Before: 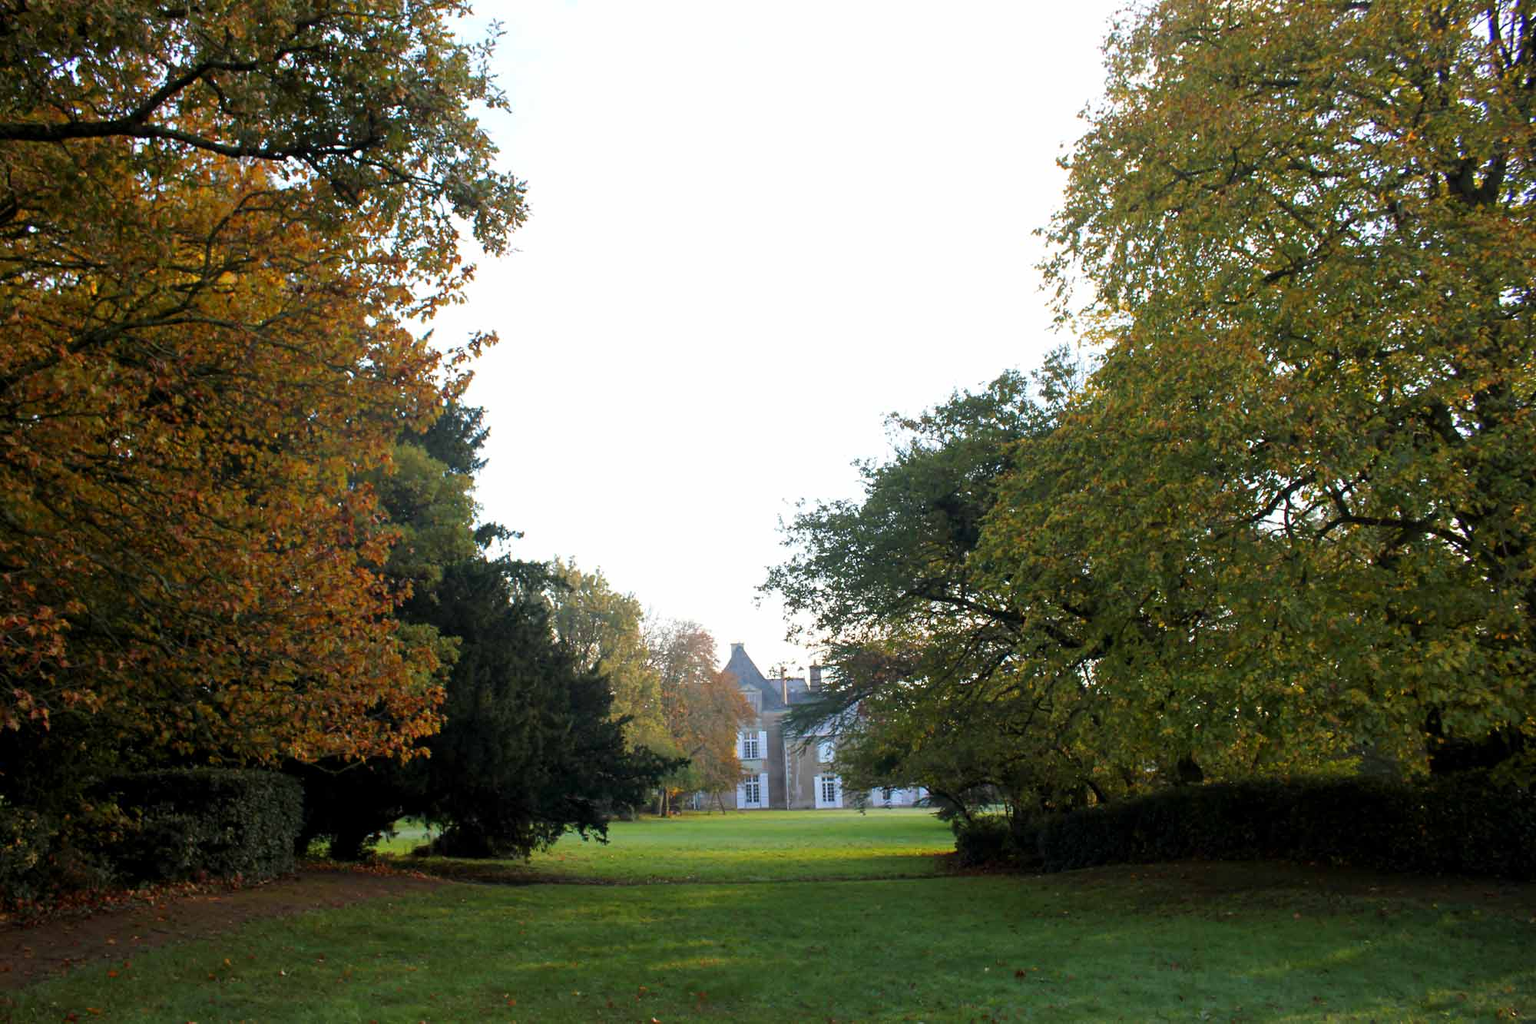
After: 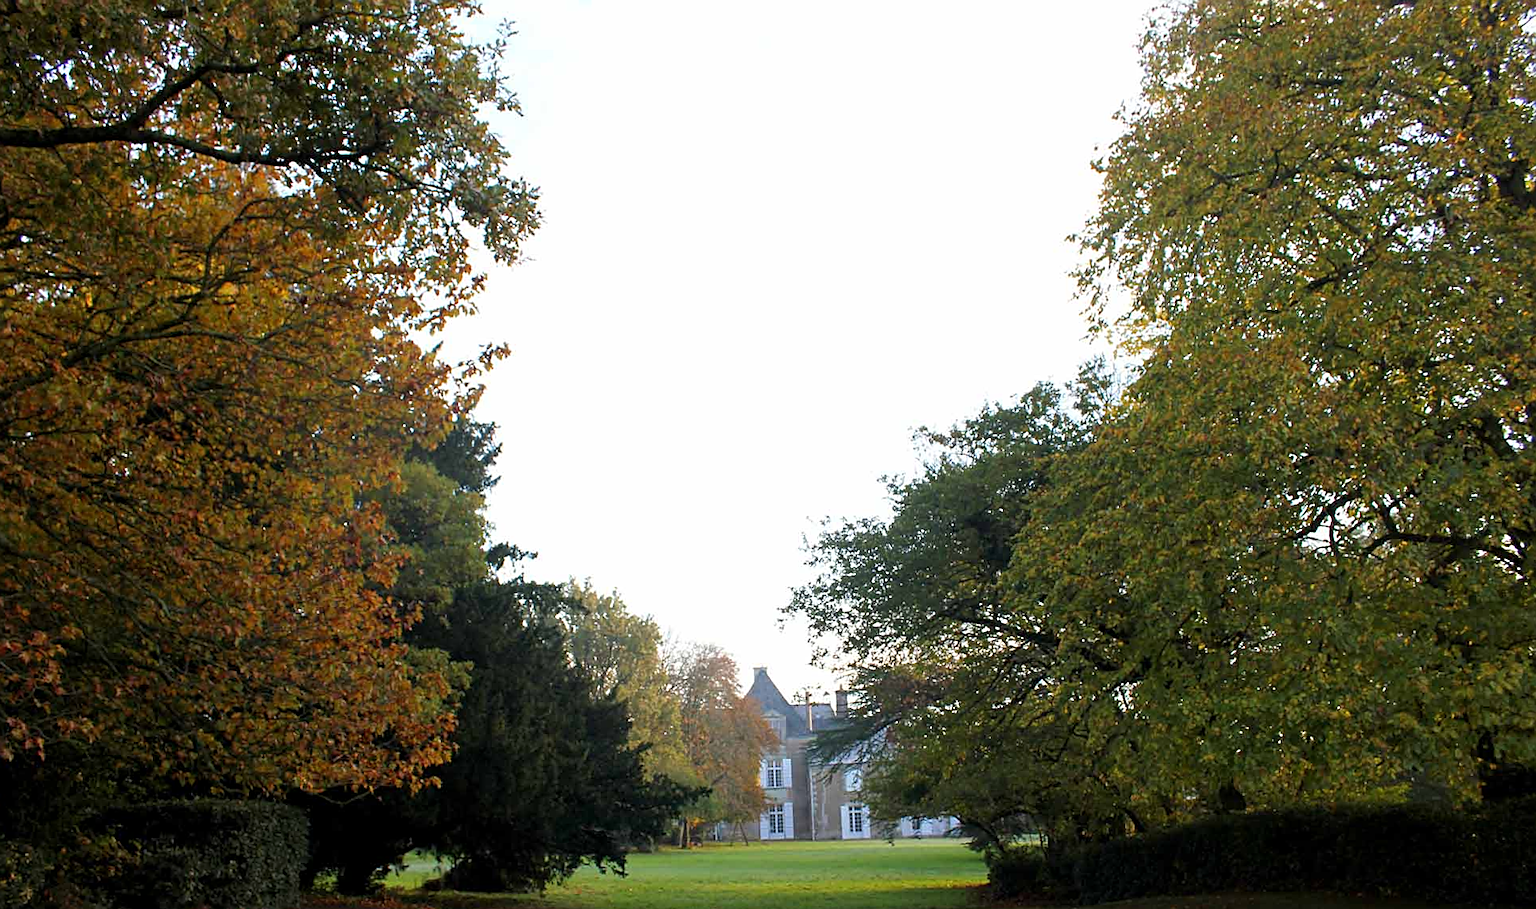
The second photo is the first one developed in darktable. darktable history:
crop and rotate: angle 0.2°, left 0.275%, right 3.127%, bottom 14.18%
sharpen: on, module defaults
